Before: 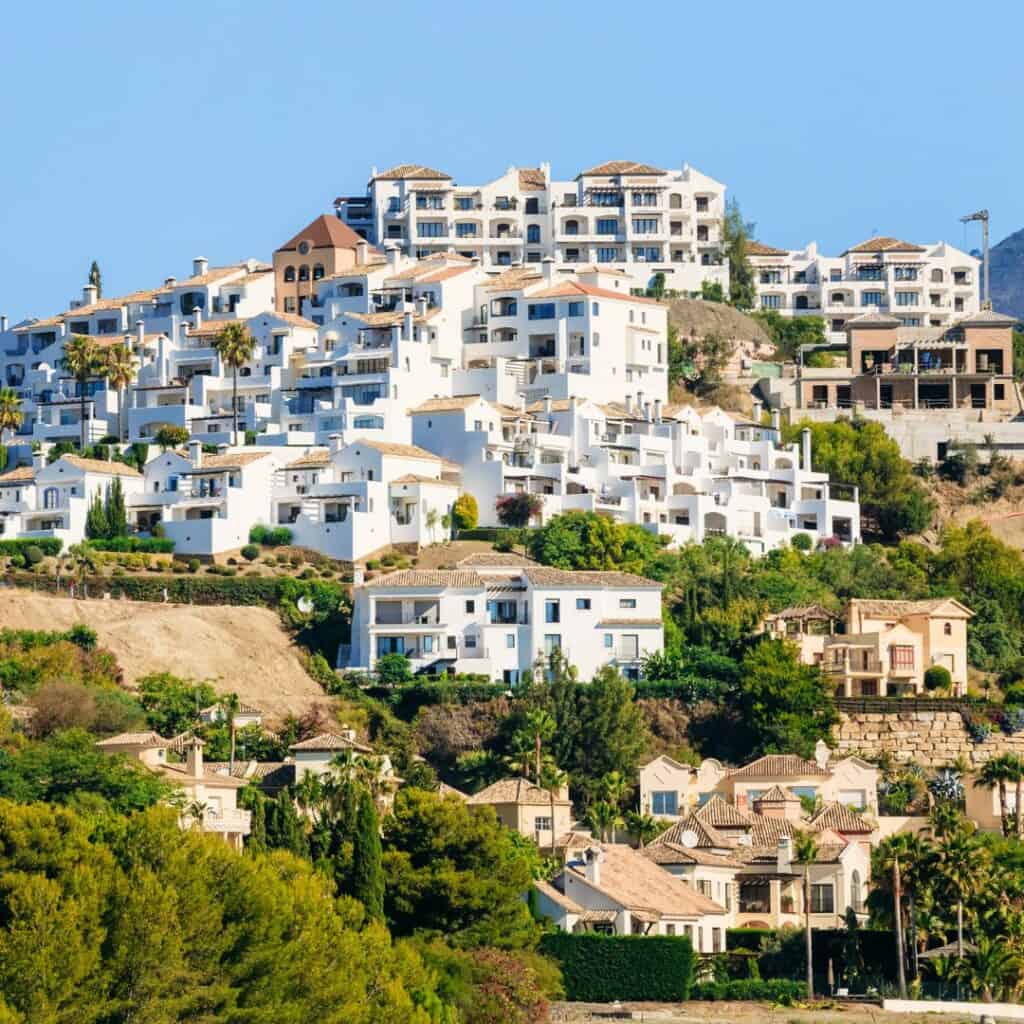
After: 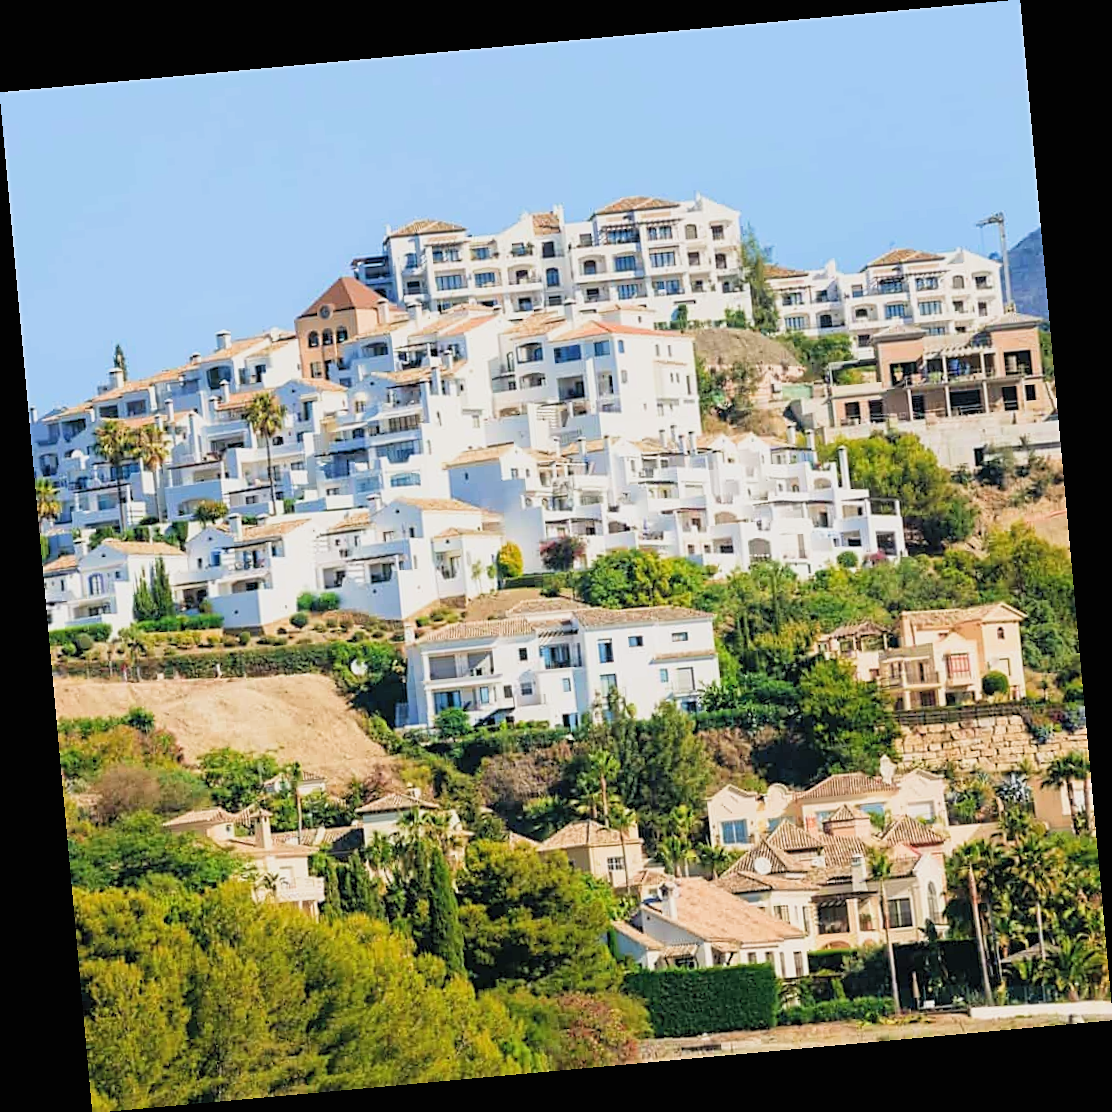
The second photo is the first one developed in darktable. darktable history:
sigmoid: contrast 1.22, skew 0.65
rotate and perspective: rotation -5.2°, automatic cropping off
contrast brightness saturation: brightness 0.15
color correction: saturation 1.1
sharpen: on, module defaults
